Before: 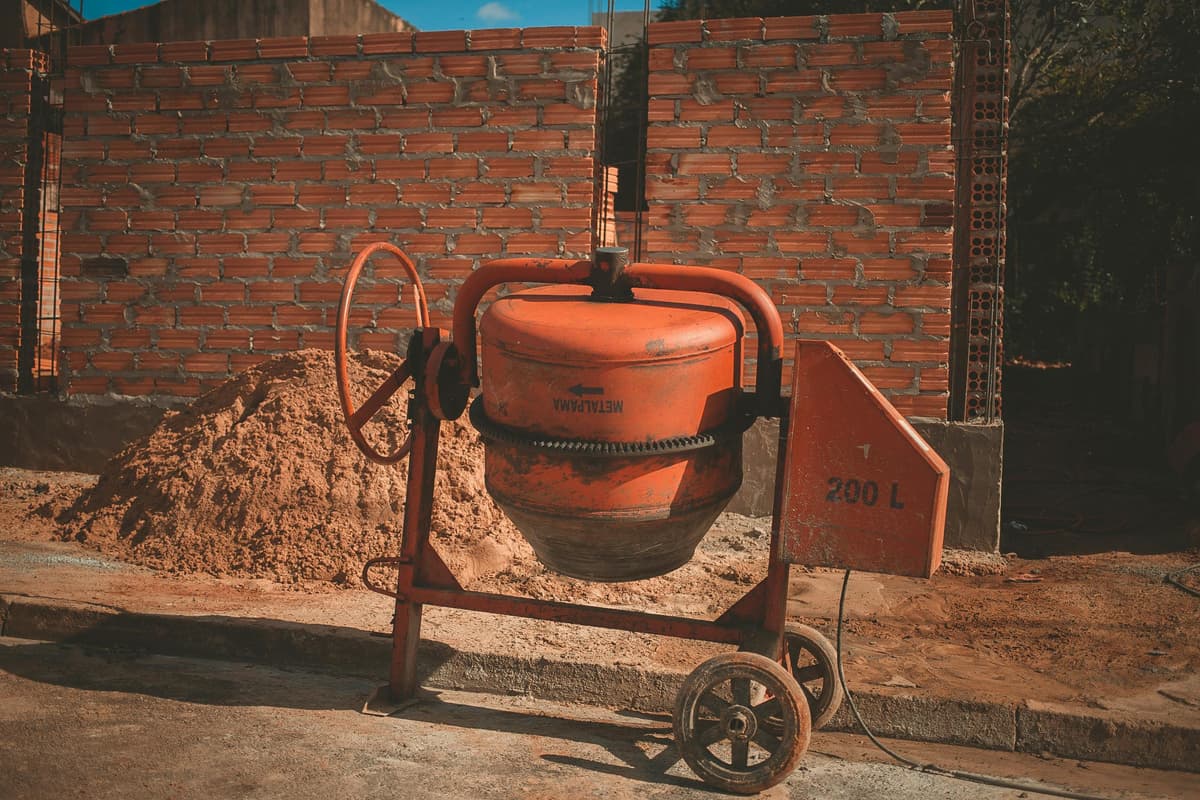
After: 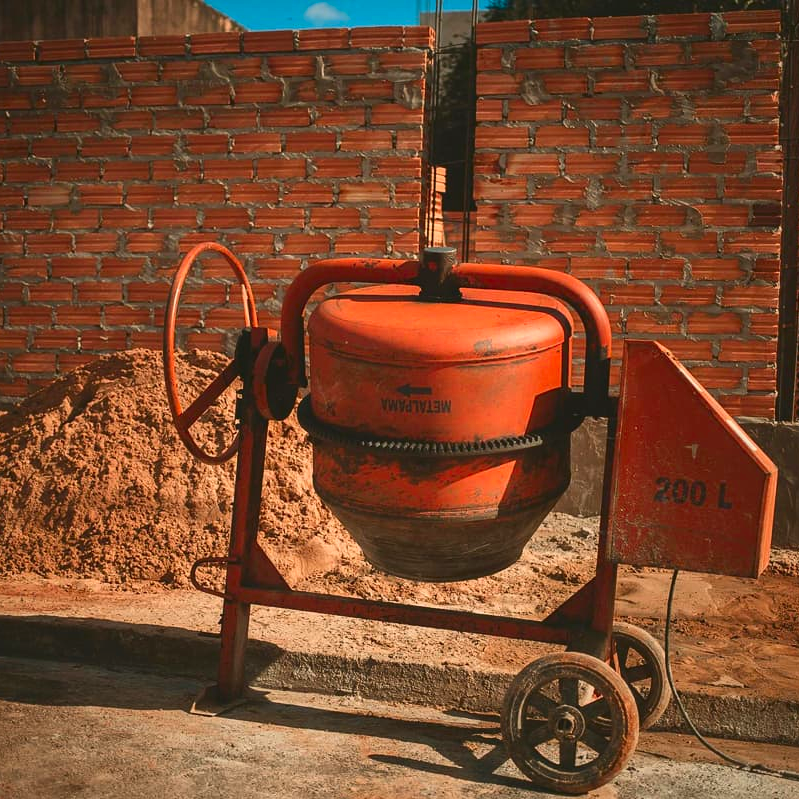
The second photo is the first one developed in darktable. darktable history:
crop and rotate: left 14.385%, right 18.948%
contrast brightness saturation: contrast 0.18, saturation 0.3
